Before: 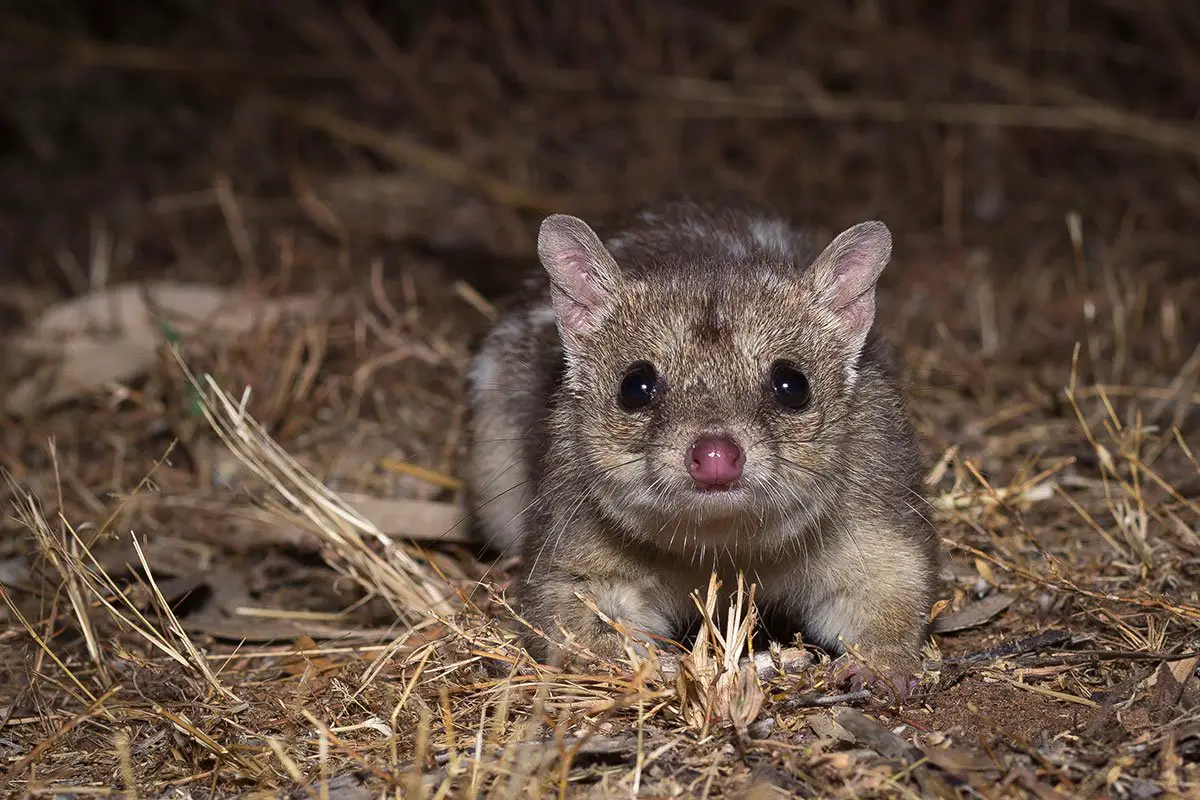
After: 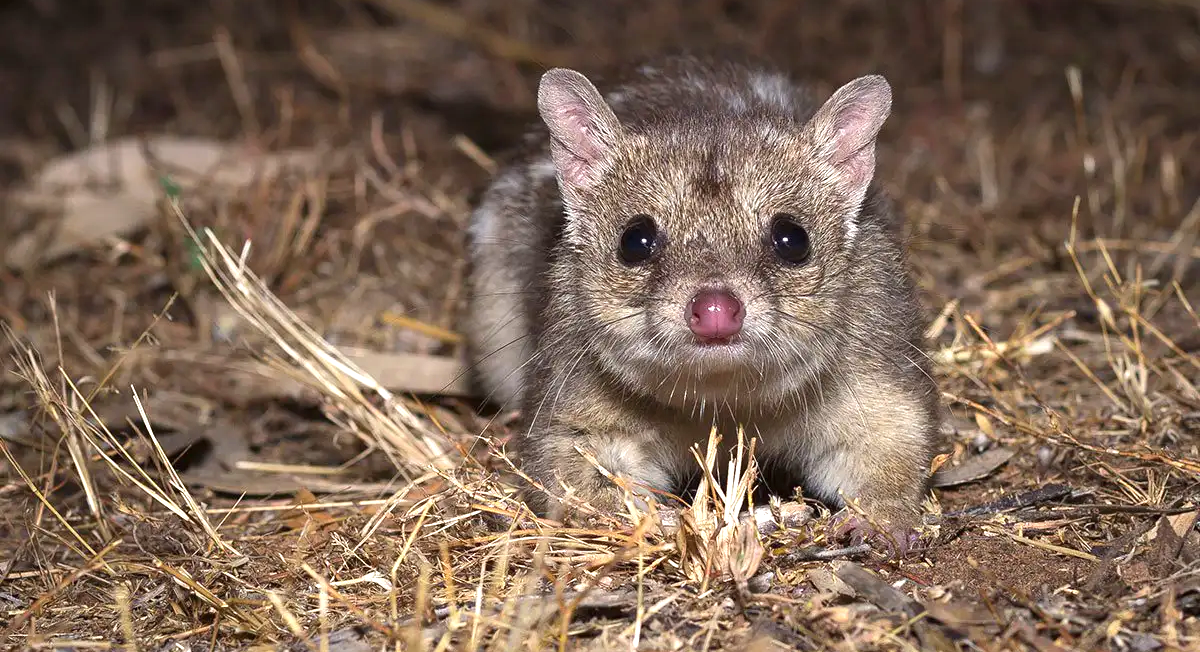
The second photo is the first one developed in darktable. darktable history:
crop and rotate: top 18.452%
exposure: black level correction 0, exposure 0.69 EV, compensate exposure bias true, compensate highlight preservation false
